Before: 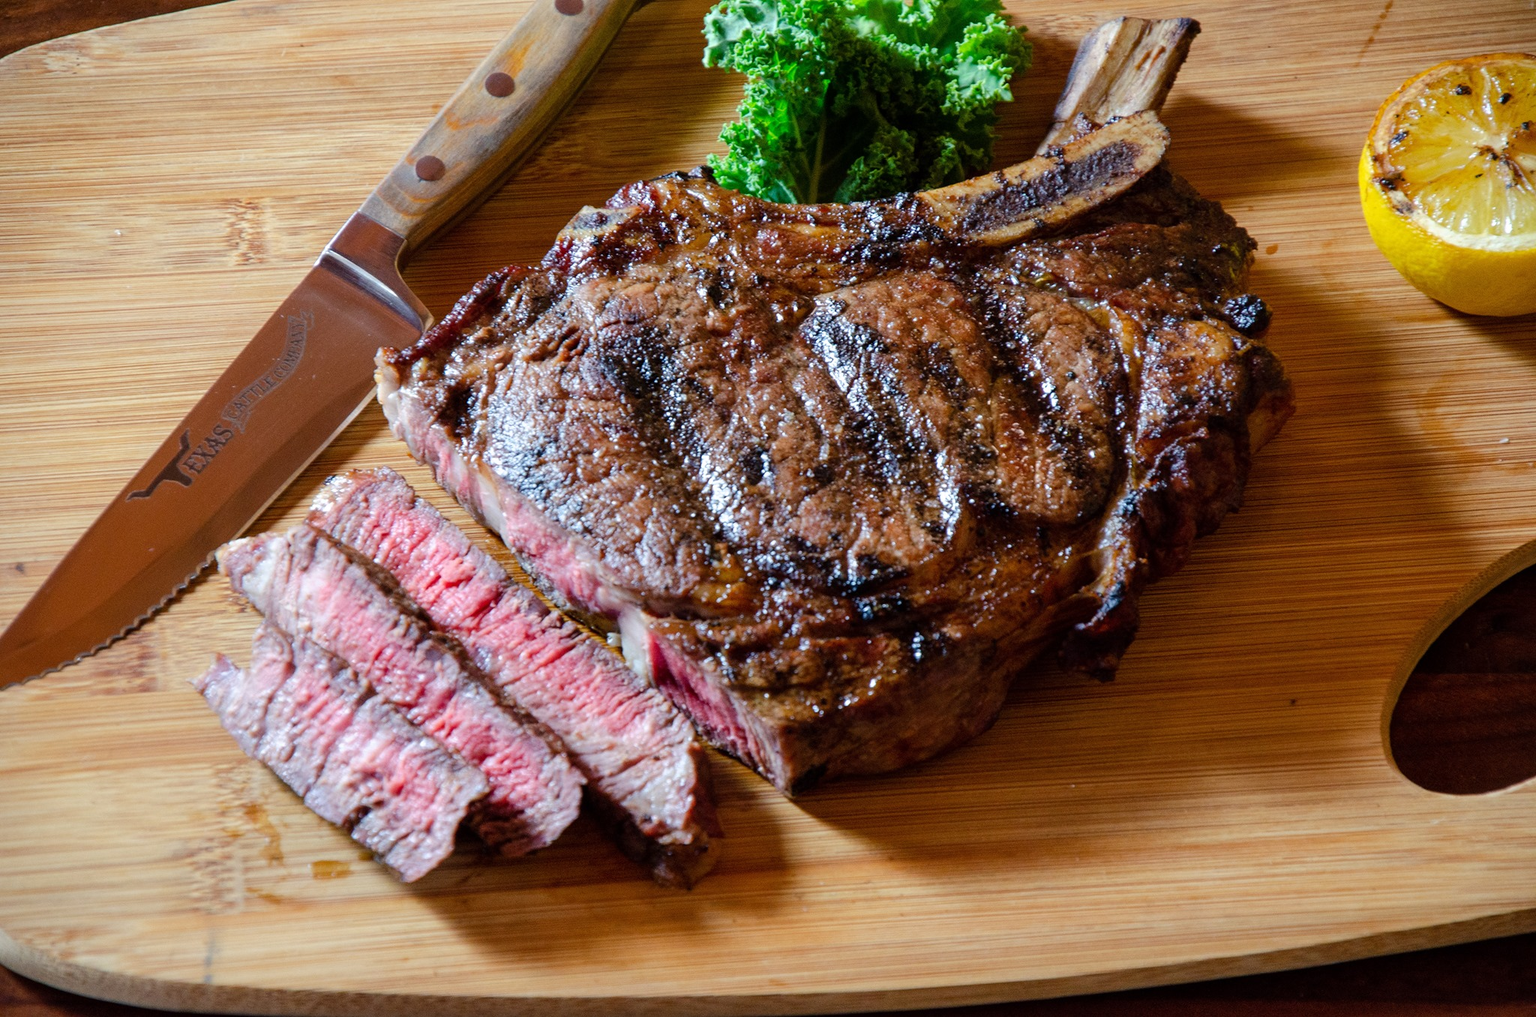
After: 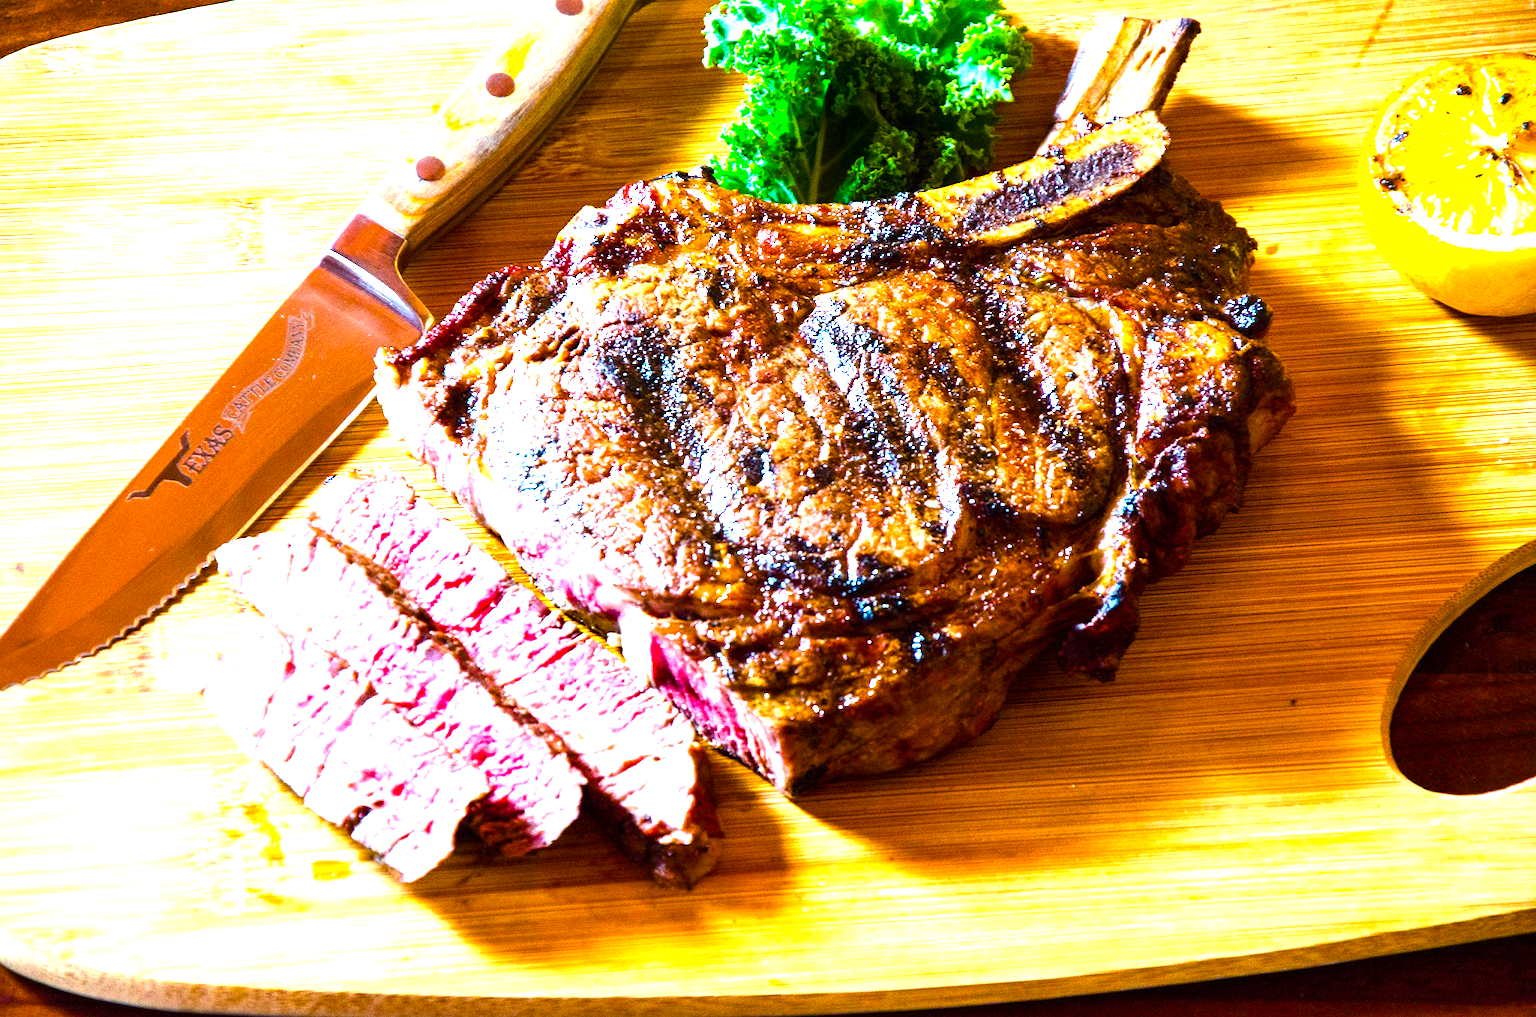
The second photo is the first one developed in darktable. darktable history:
exposure: black level correction 0, exposure 1.7 EV, compensate exposure bias true, compensate highlight preservation false
color balance rgb: linear chroma grading › global chroma 9%, perceptual saturation grading › global saturation 36%, perceptual saturation grading › shadows 35%, perceptual brilliance grading › global brilliance 15%, perceptual brilliance grading › shadows -35%, global vibrance 15%
